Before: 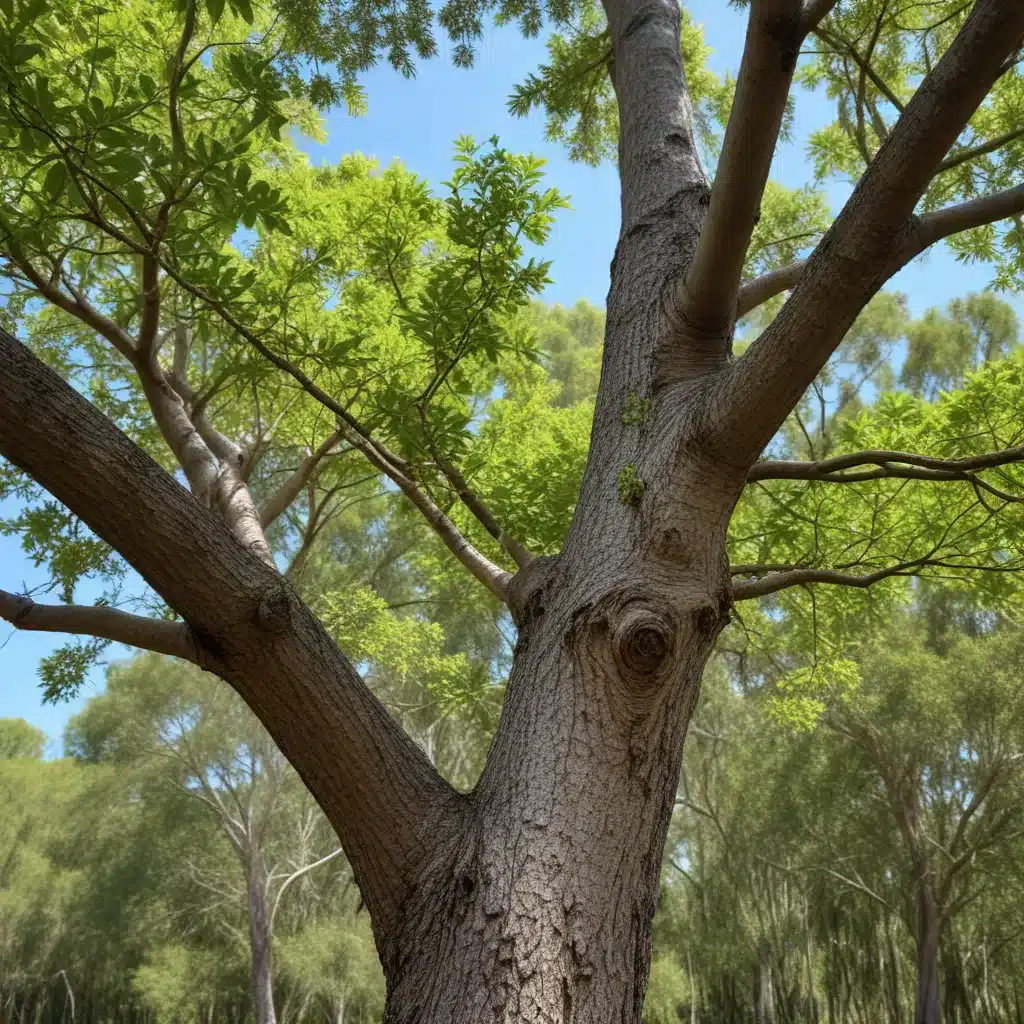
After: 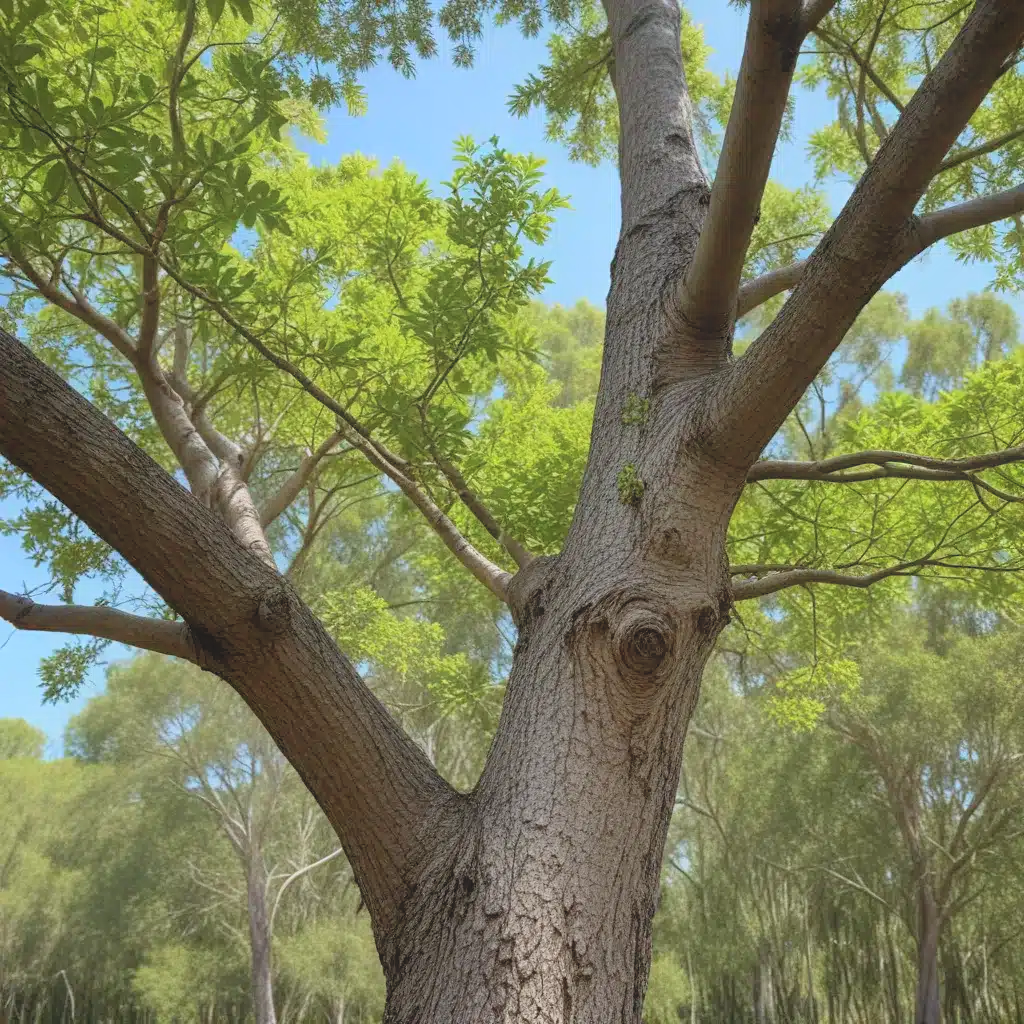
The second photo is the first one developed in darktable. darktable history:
contrast equalizer: y [[0.439, 0.44, 0.442, 0.457, 0.493, 0.498], [0.5 ×6], [0.5 ×6], [0 ×6], [0 ×6]]
contrast brightness saturation: brightness 0.15
